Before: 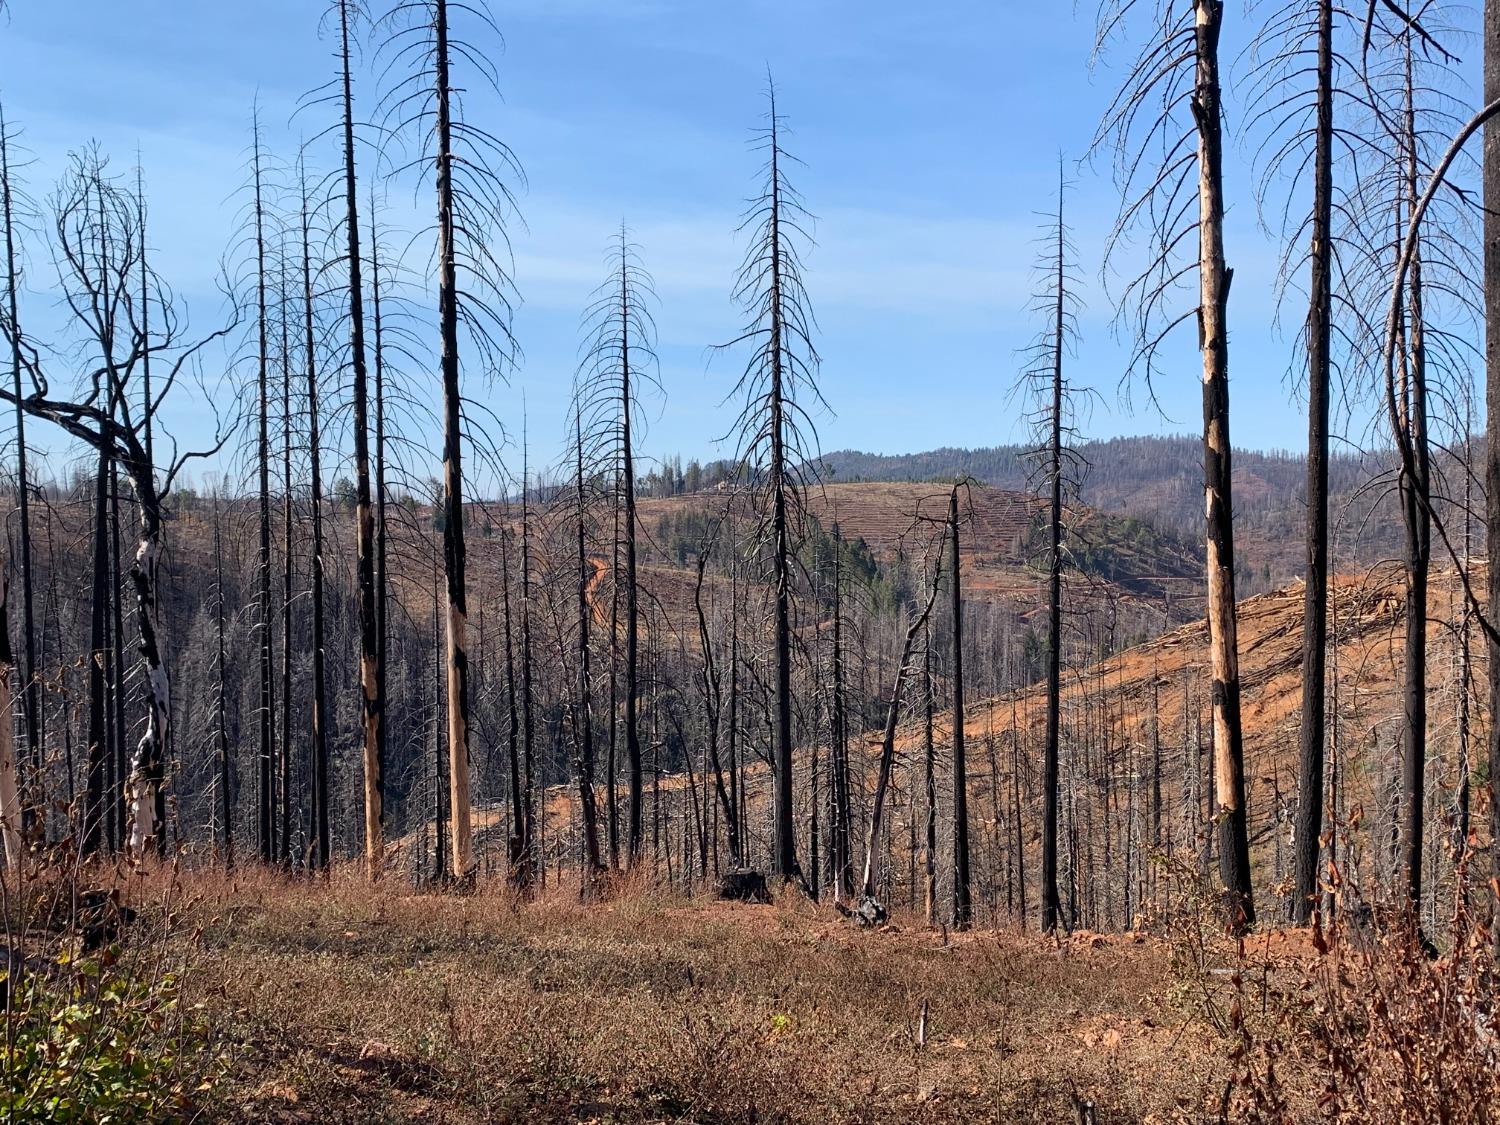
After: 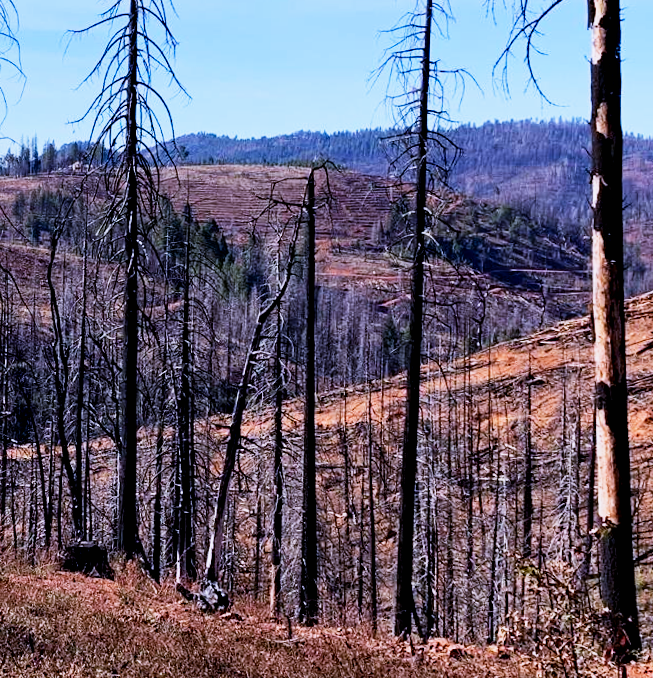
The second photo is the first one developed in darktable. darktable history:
sigmoid: contrast 1.93, skew 0.29, preserve hue 0%
exposure: black level correction 0.016, exposure -0.009 EV, compensate highlight preservation false
rotate and perspective: rotation 1.69°, lens shift (vertical) -0.023, lens shift (horizontal) -0.291, crop left 0.025, crop right 0.988, crop top 0.092, crop bottom 0.842
color calibration: illuminant as shot in camera, x 0.379, y 0.396, temperature 4138.76 K
crop: left 35.432%, top 26.233%, right 20.145%, bottom 3.432%
